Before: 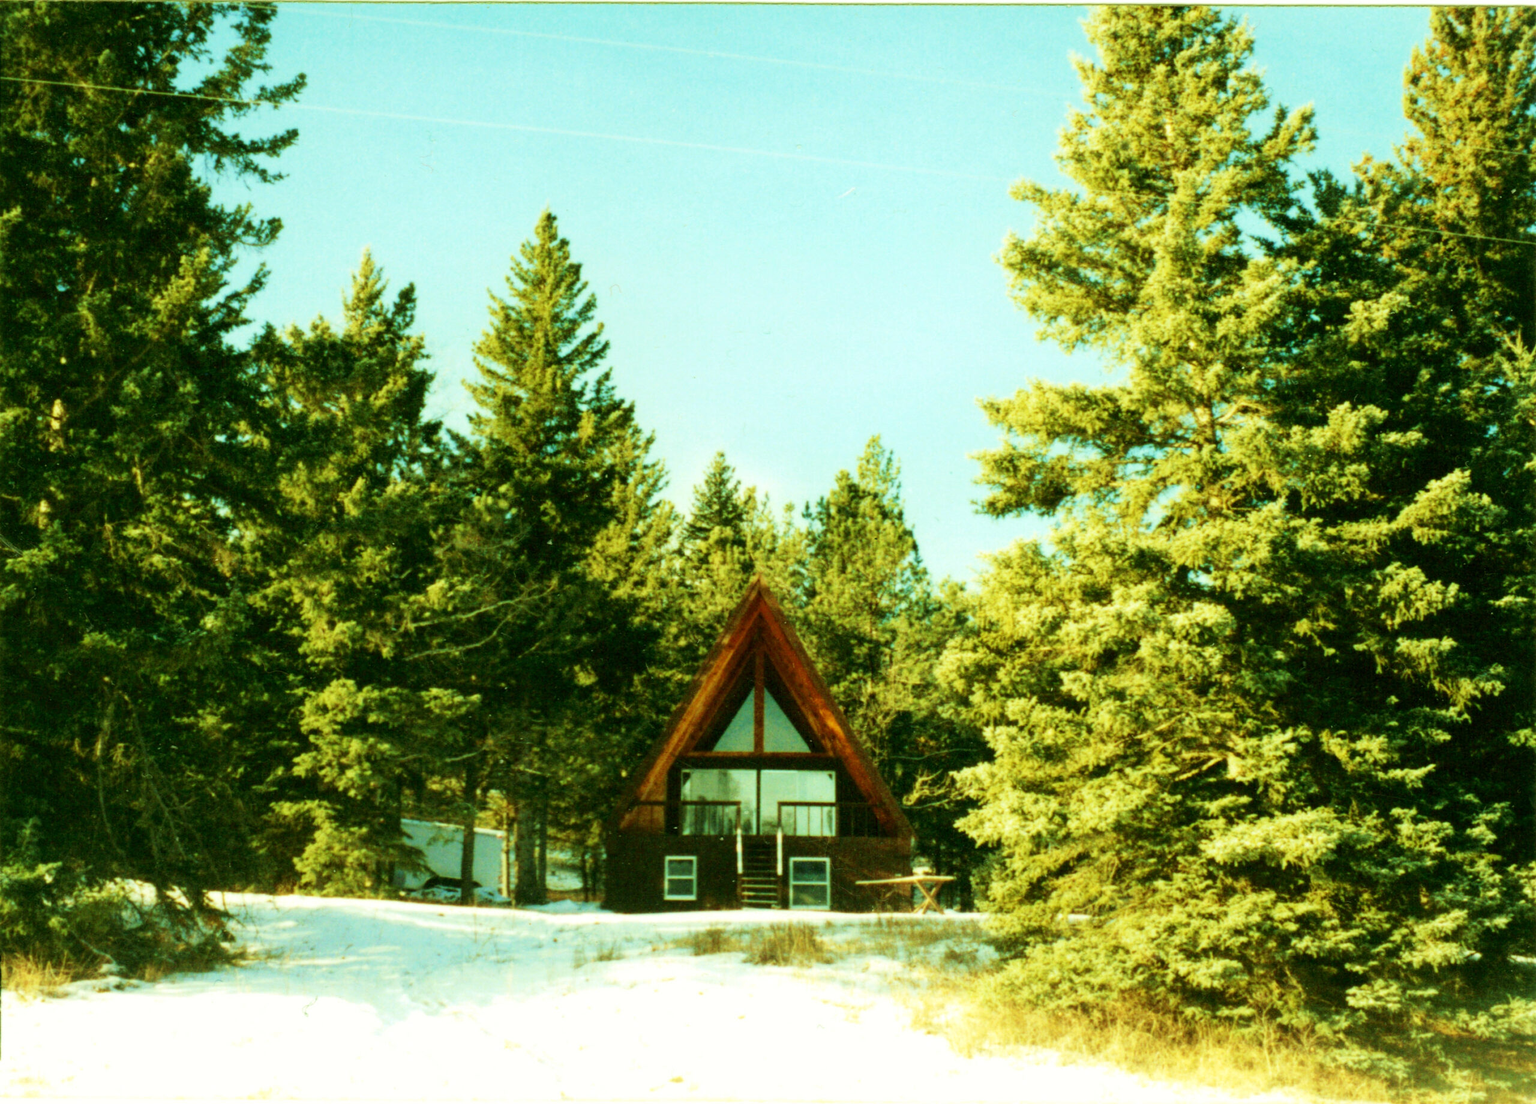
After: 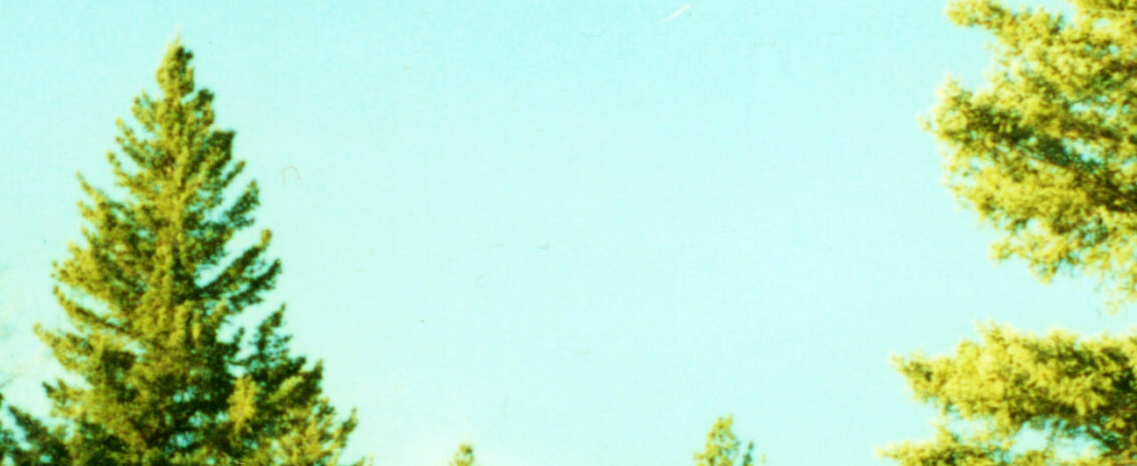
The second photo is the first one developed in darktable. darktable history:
crop: left 28.73%, top 16.786%, right 26.819%, bottom 57.859%
